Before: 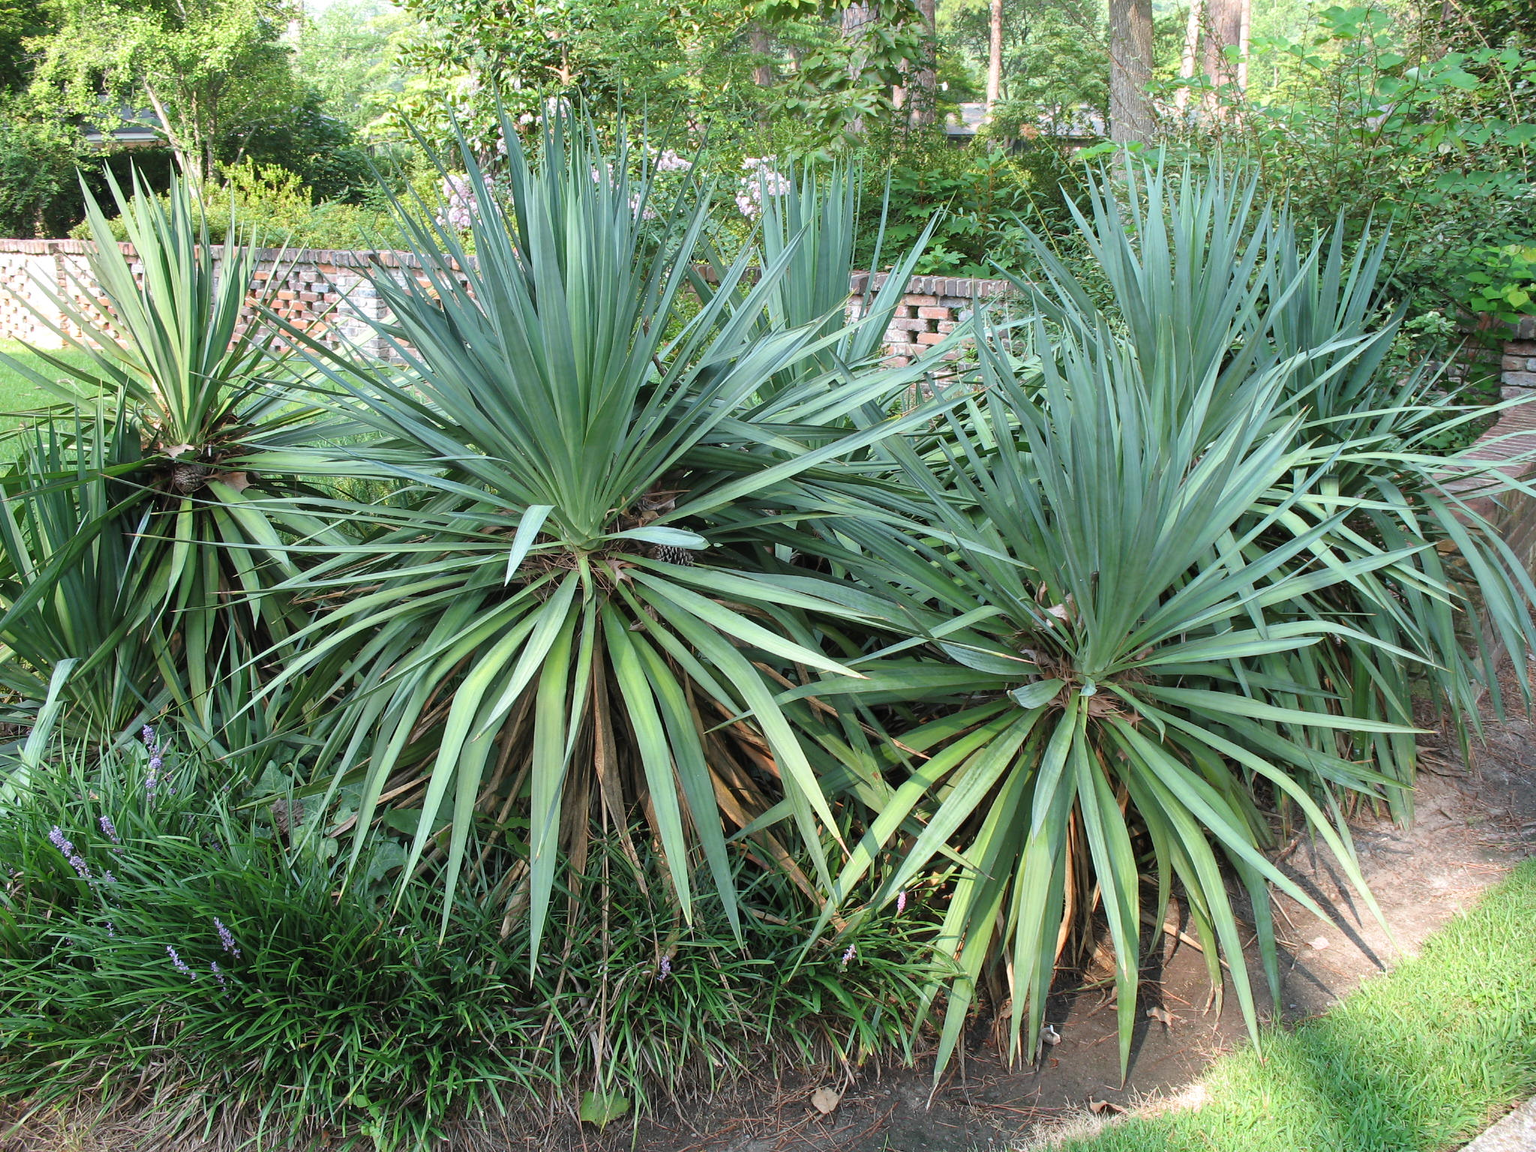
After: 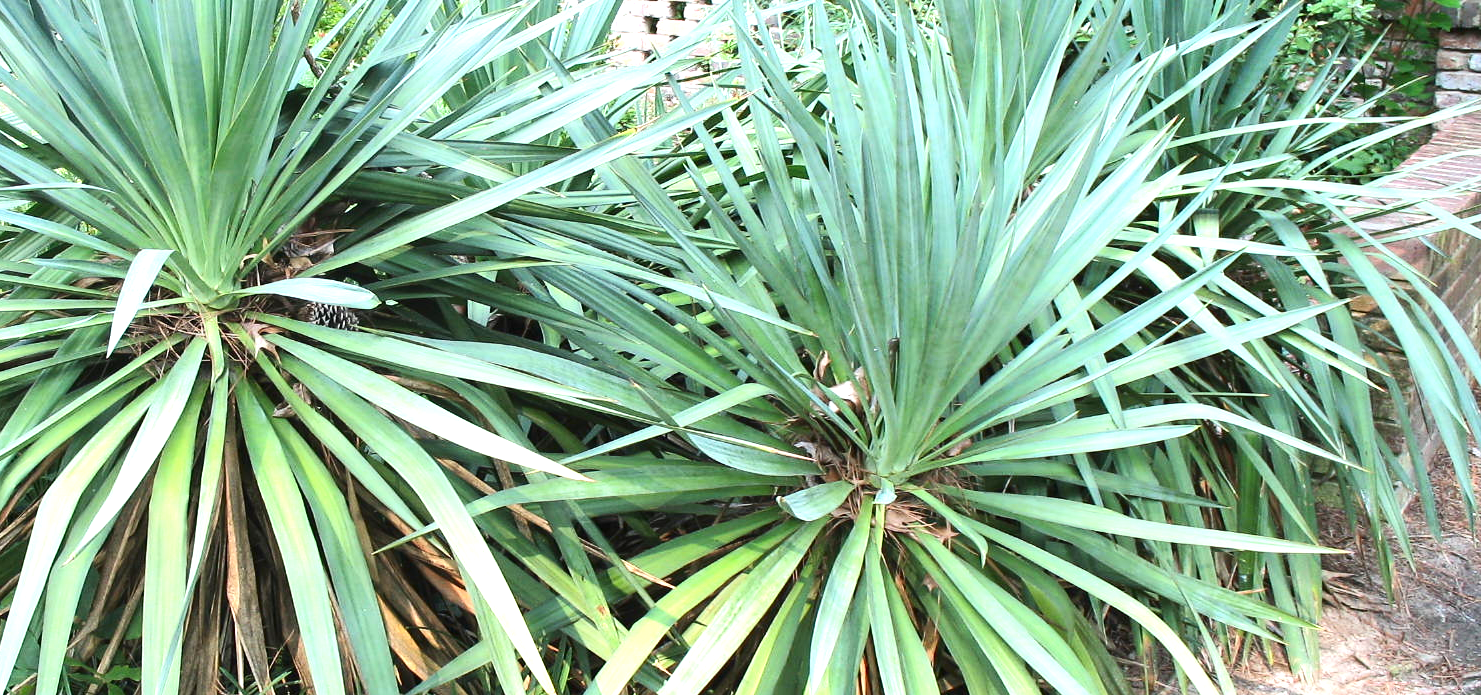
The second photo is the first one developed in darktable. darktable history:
tone curve: curves: ch0 [(0.016, 0.011) (0.204, 0.146) (0.515, 0.476) (0.78, 0.795) (1, 0.981)], color space Lab, independent channels
crop and rotate: left 27.681%, top 27.615%, bottom 27.132%
exposure: black level correction 0, exposure 1.199 EV, compensate highlight preservation false
